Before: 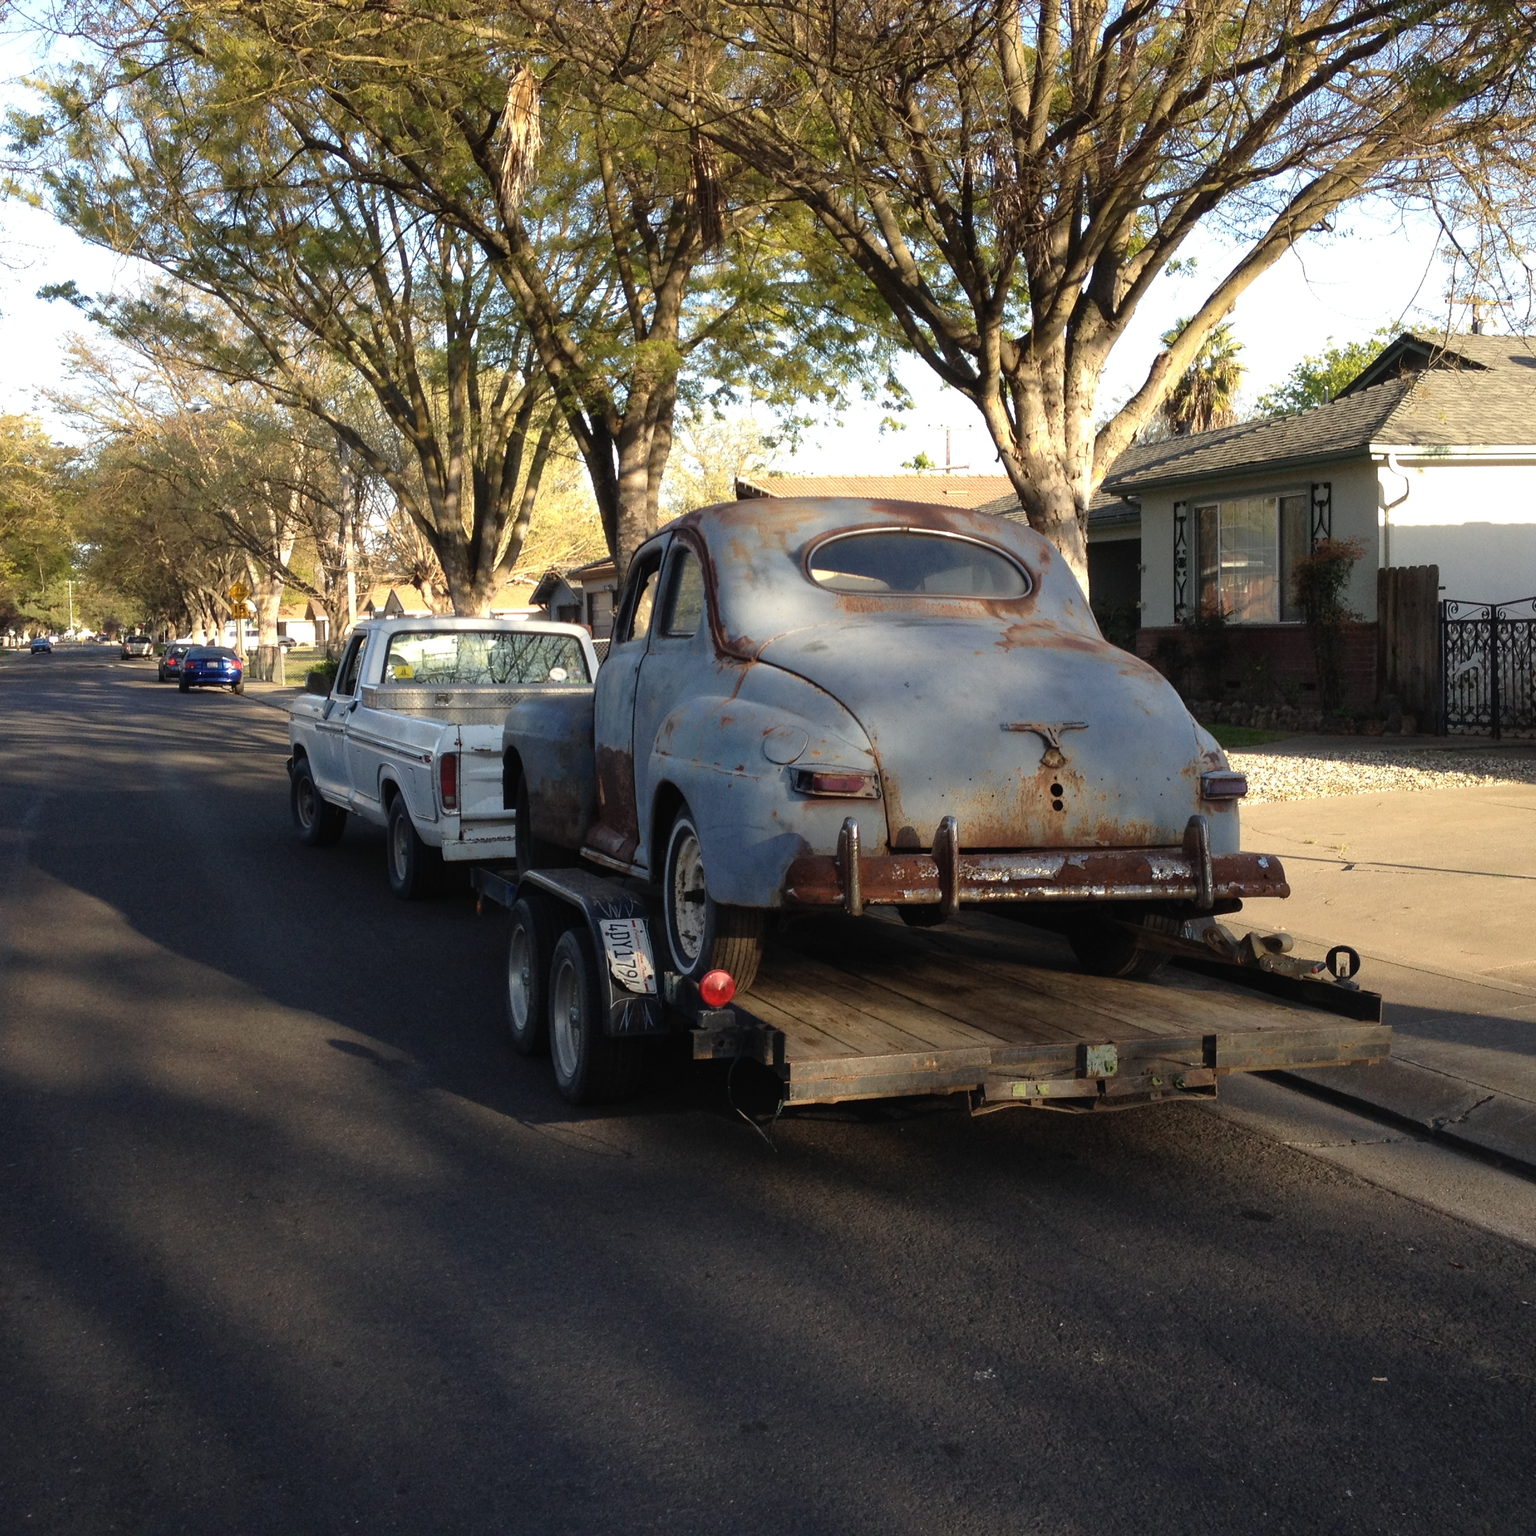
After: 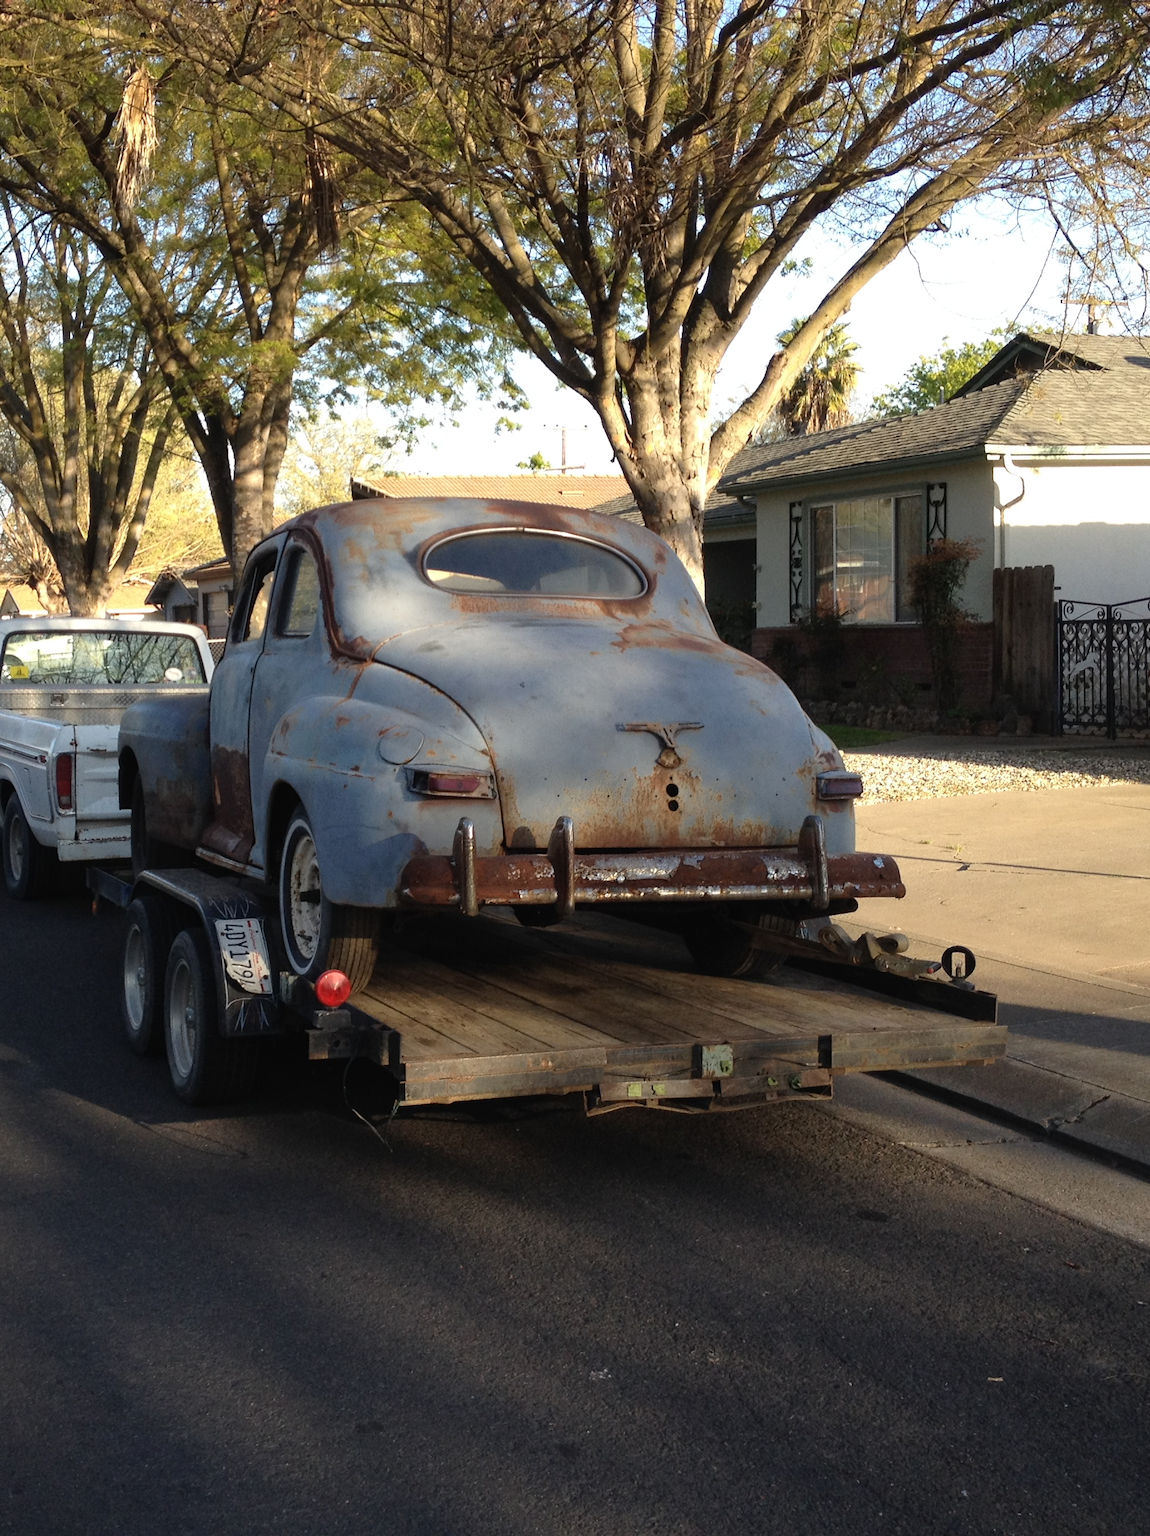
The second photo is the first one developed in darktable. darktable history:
crop and rotate: left 25.067%
